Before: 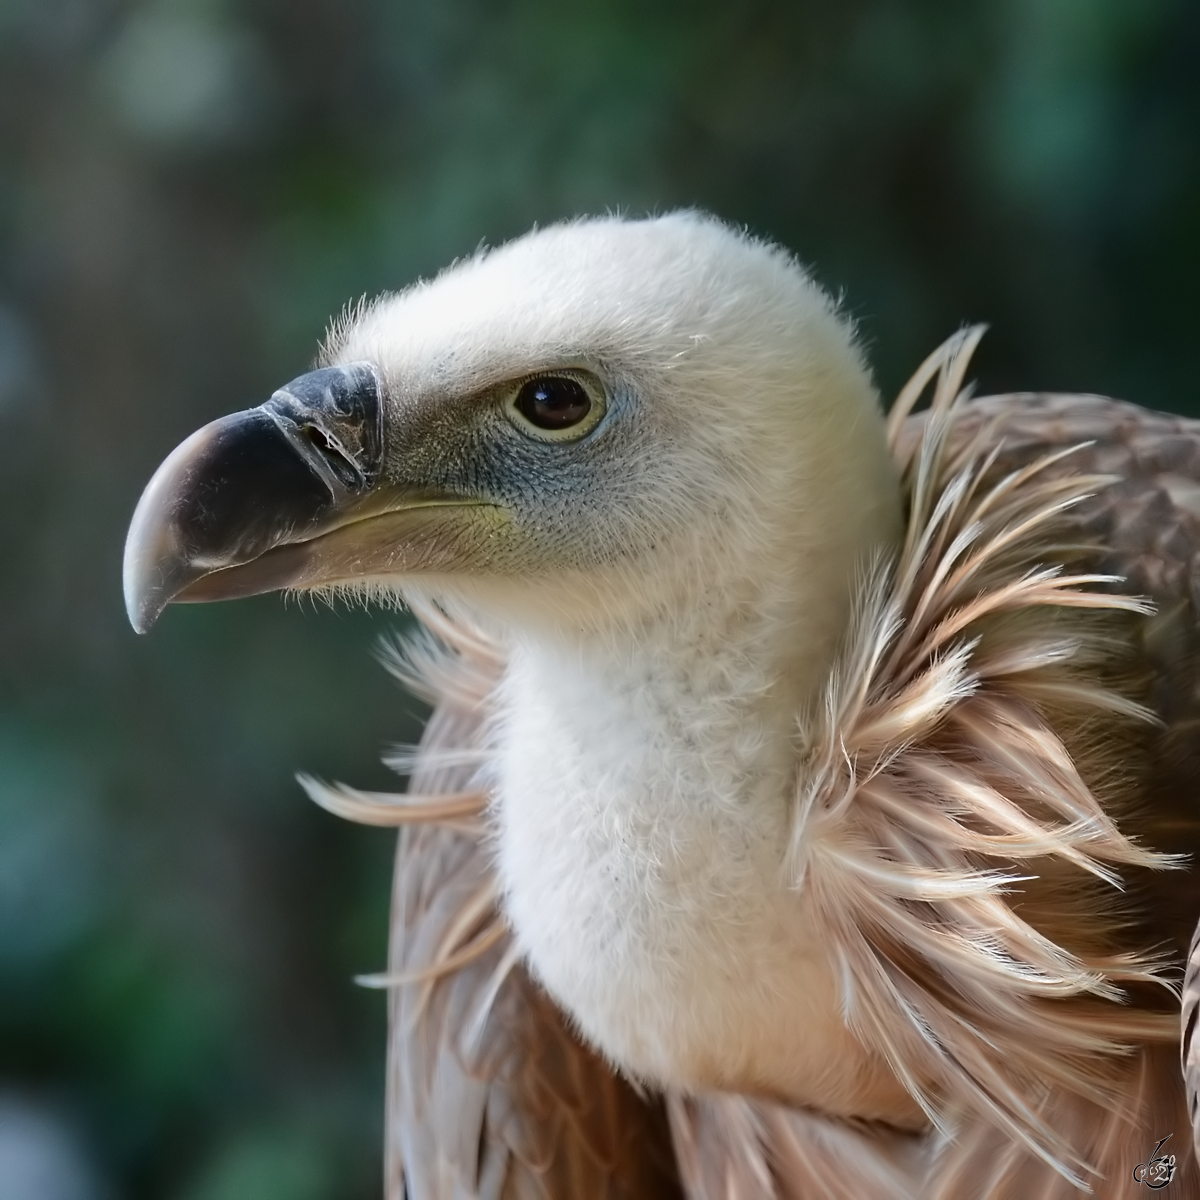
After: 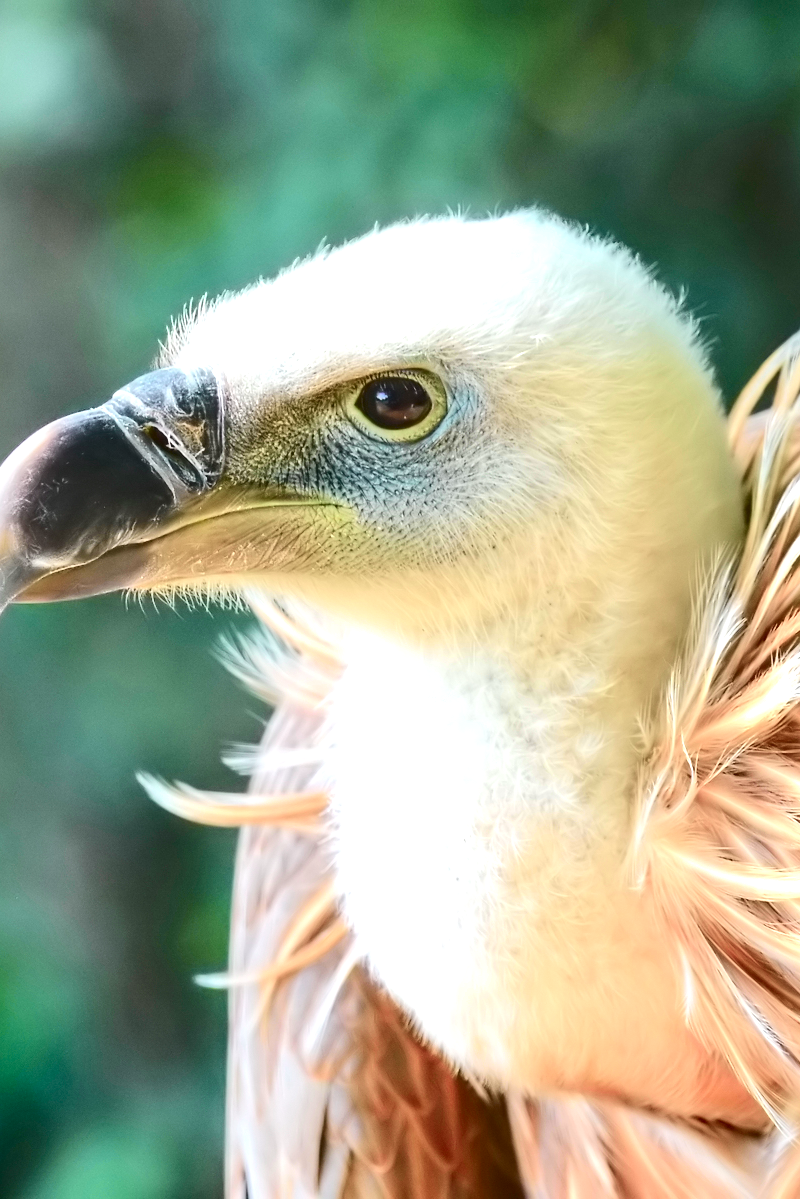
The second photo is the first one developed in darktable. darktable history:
crop and rotate: left 13.33%, right 19.984%
exposure: black level correction 0, exposure 1.598 EV, compensate highlight preservation false
local contrast: on, module defaults
tone curve: curves: ch0 [(0, 0.018) (0.036, 0.038) (0.15, 0.131) (0.27, 0.247) (0.503, 0.556) (0.763, 0.785) (1, 0.919)]; ch1 [(0, 0) (0.203, 0.158) (0.333, 0.283) (0.451, 0.417) (0.502, 0.5) (0.519, 0.522) (0.562, 0.588) (0.603, 0.664) (0.722, 0.813) (1, 1)]; ch2 [(0, 0) (0.29, 0.295) (0.404, 0.436) (0.497, 0.499) (0.521, 0.523) (0.561, 0.605) (0.639, 0.664) (0.712, 0.764) (1, 1)], color space Lab, independent channels, preserve colors none
